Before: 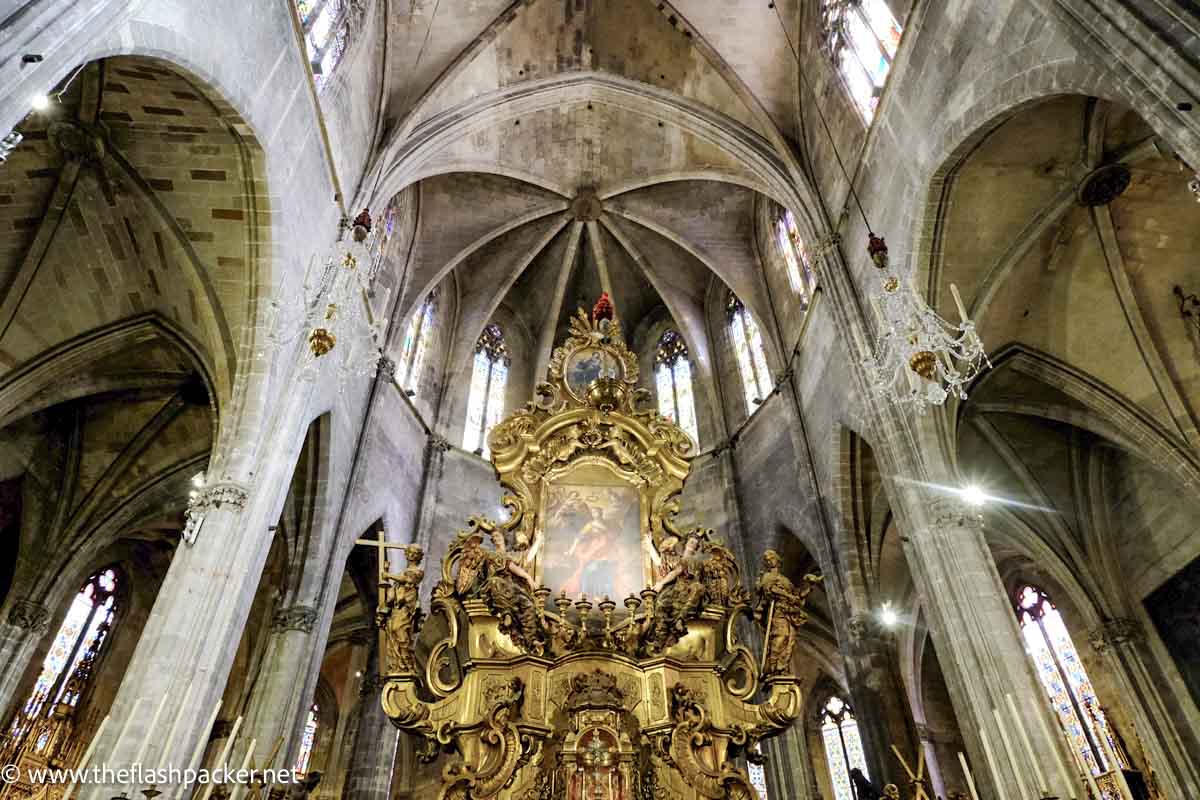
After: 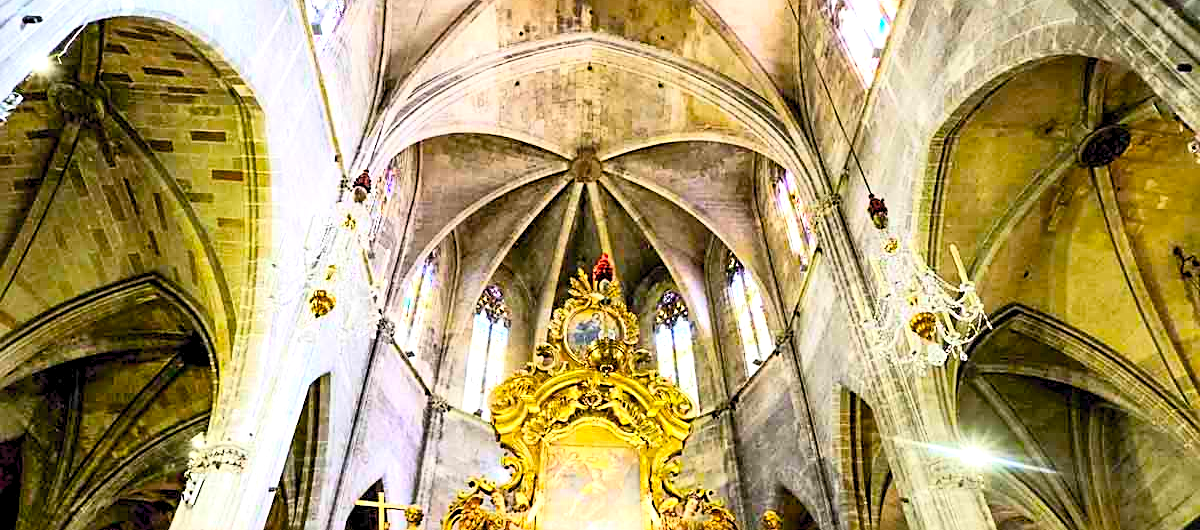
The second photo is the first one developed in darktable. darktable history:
exposure: exposure 0.608 EV, compensate exposure bias true, compensate highlight preservation false
crop and rotate: top 4.898%, bottom 28.813%
contrast brightness saturation: contrast 0.237, brightness 0.25, saturation 0.384
sharpen: amount 0.595
color balance rgb: global offset › luminance -0.246%, perceptual saturation grading › global saturation 0.393%, global vibrance 50.405%
